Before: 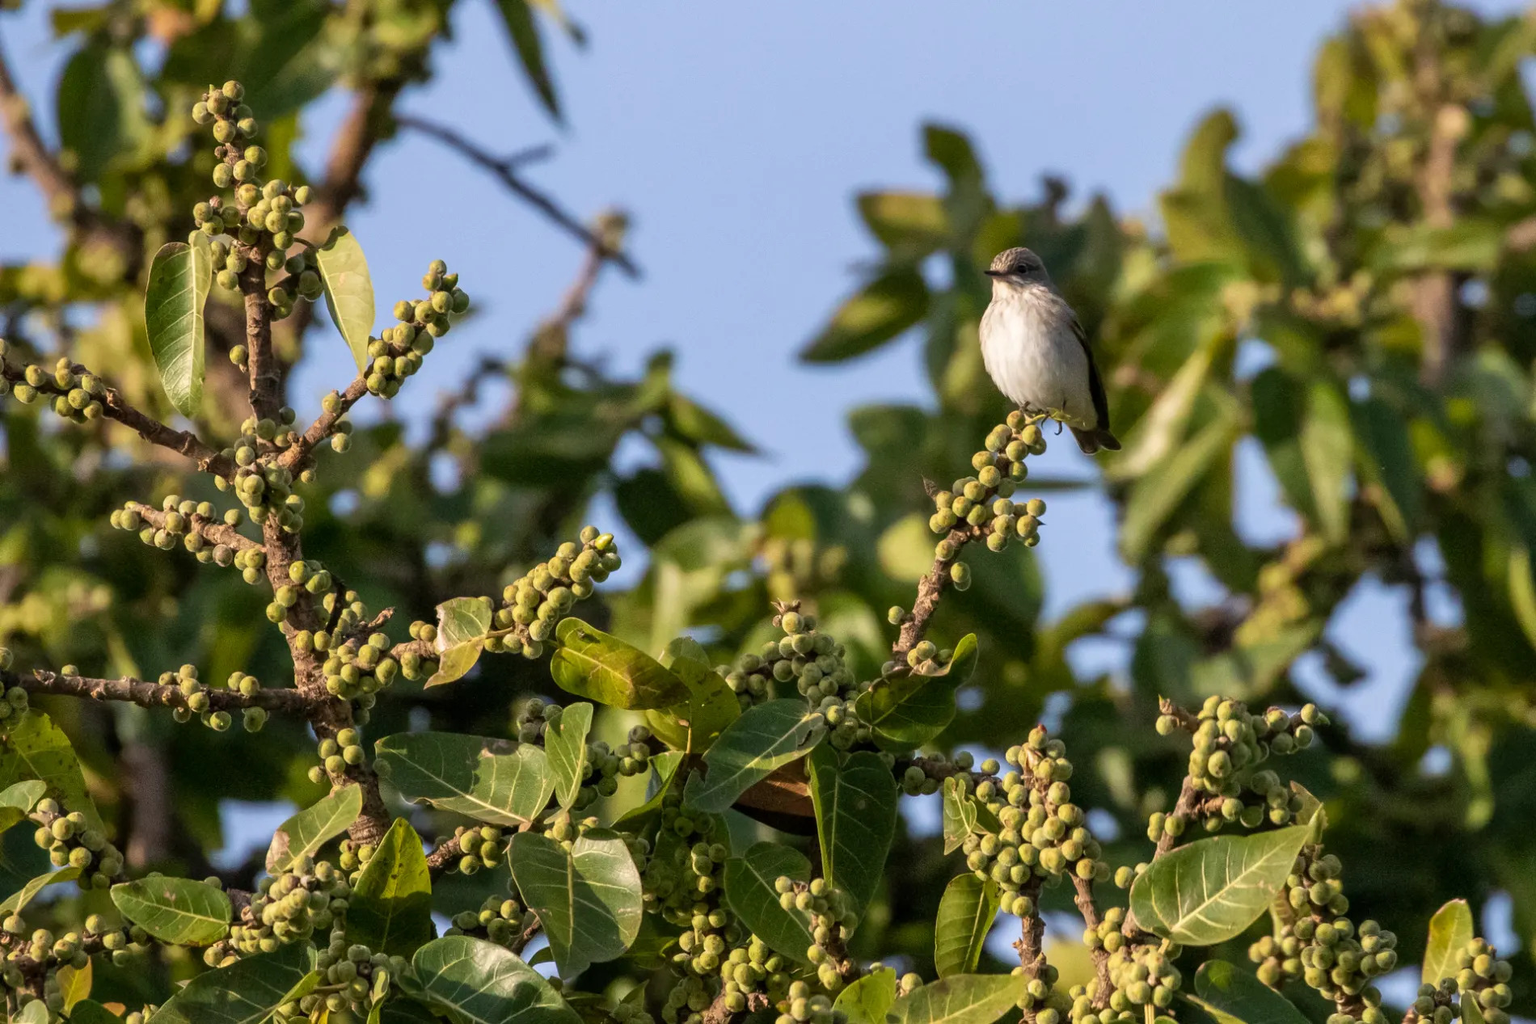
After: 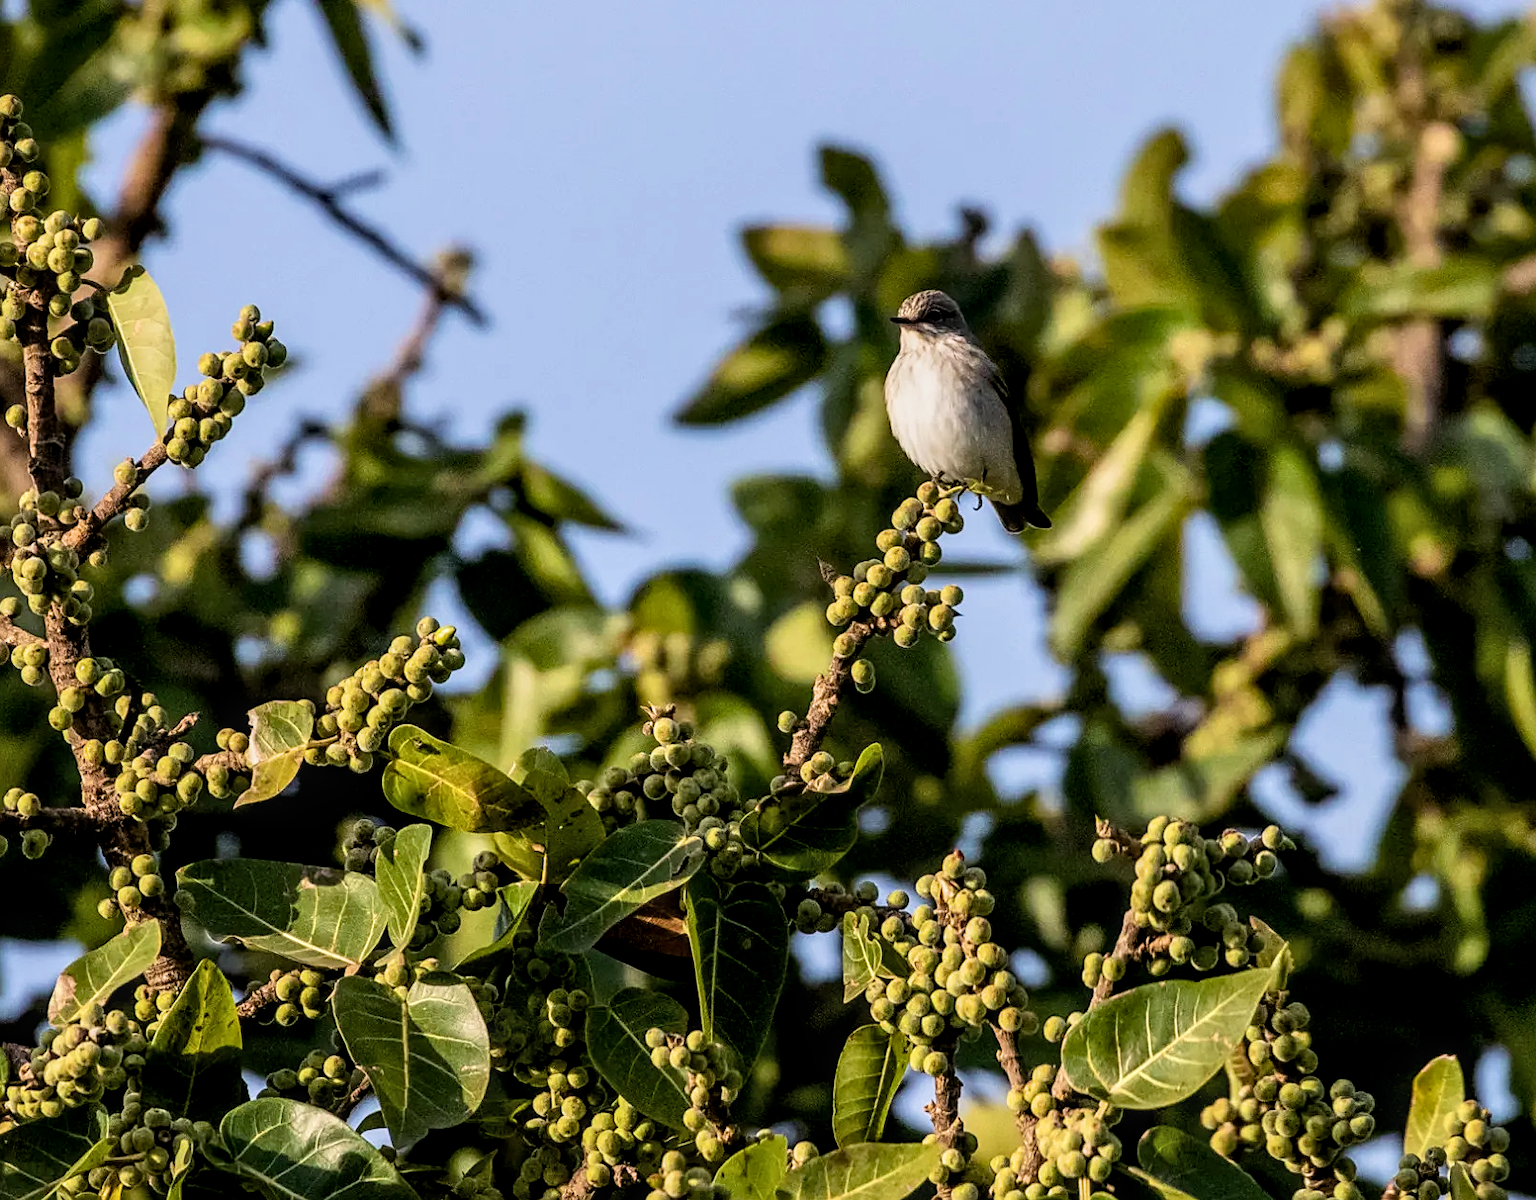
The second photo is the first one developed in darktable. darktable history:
exposure: black level correction 0.009, exposure 0.108 EV, compensate highlight preservation false
color balance rgb: perceptual saturation grading › global saturation 0.213%, global vibrance 15.038%
crop and rotate: left 14.715%
sharpen: on, module defaults
filmic rgb: black relative exposure -8.09 EV, white relative exposure 3.01 EV, threshold 5.98 EV, hardness 5.4, contrast 1.246, enable highlight reconstruction true
local contrast: on, module defaults
